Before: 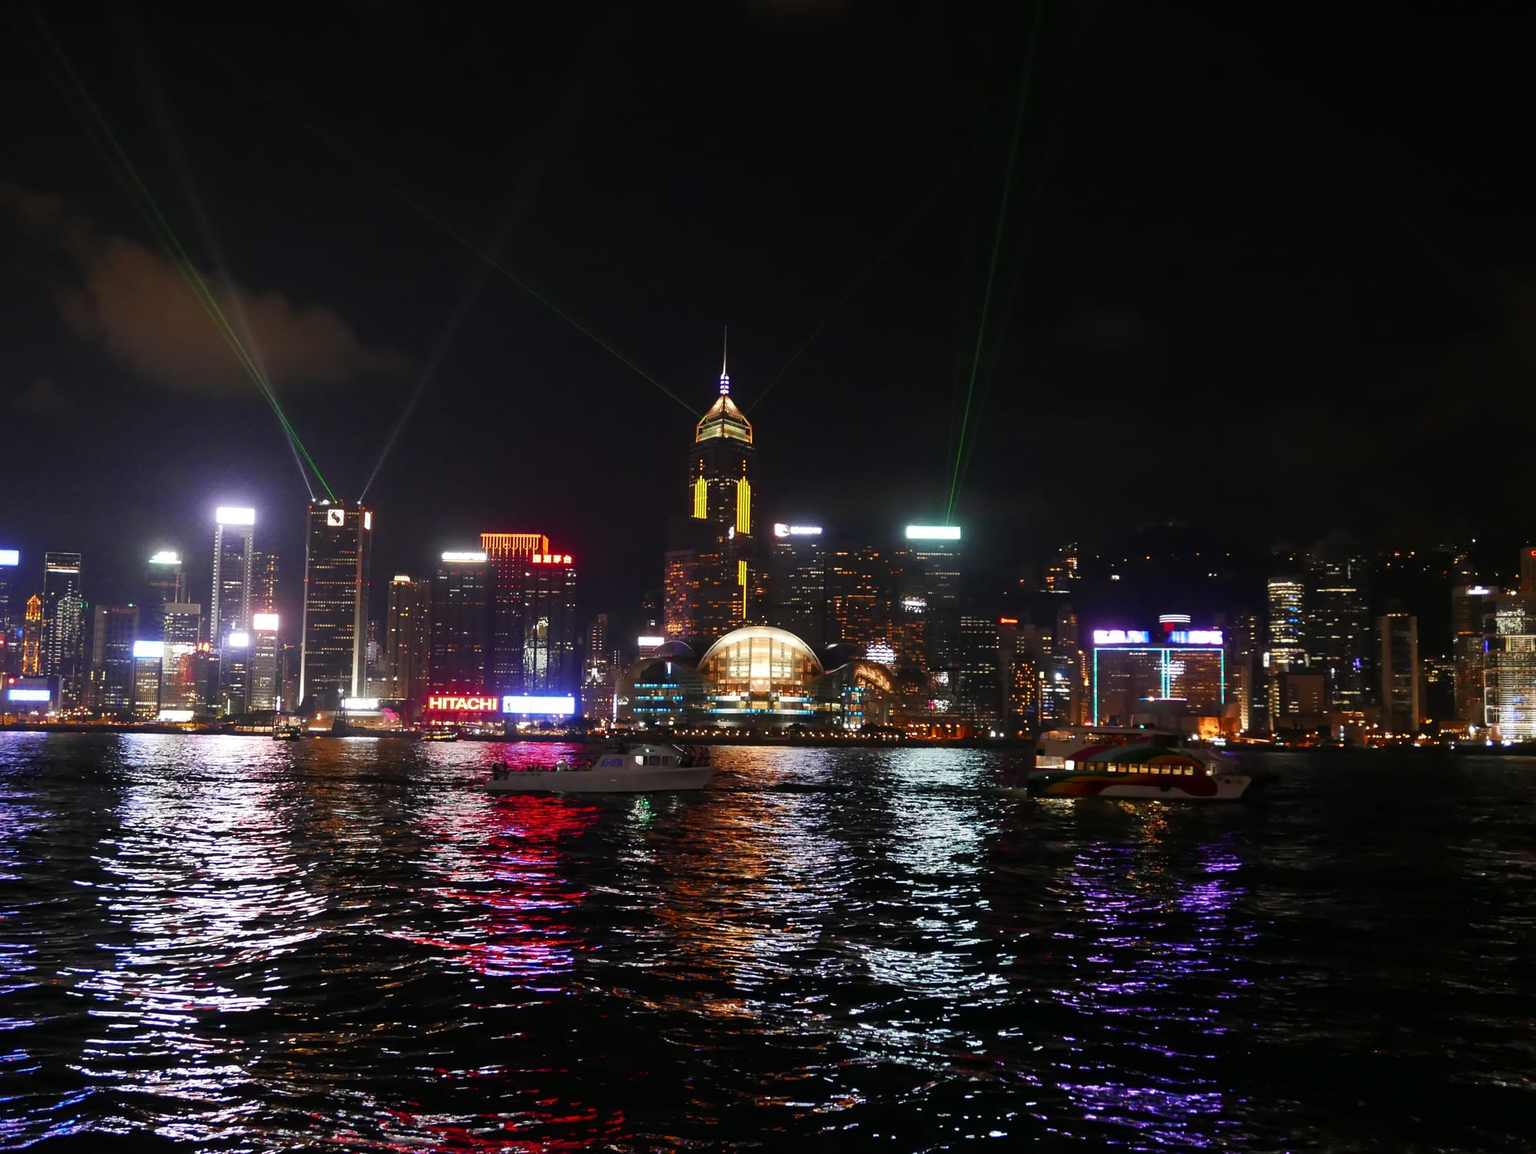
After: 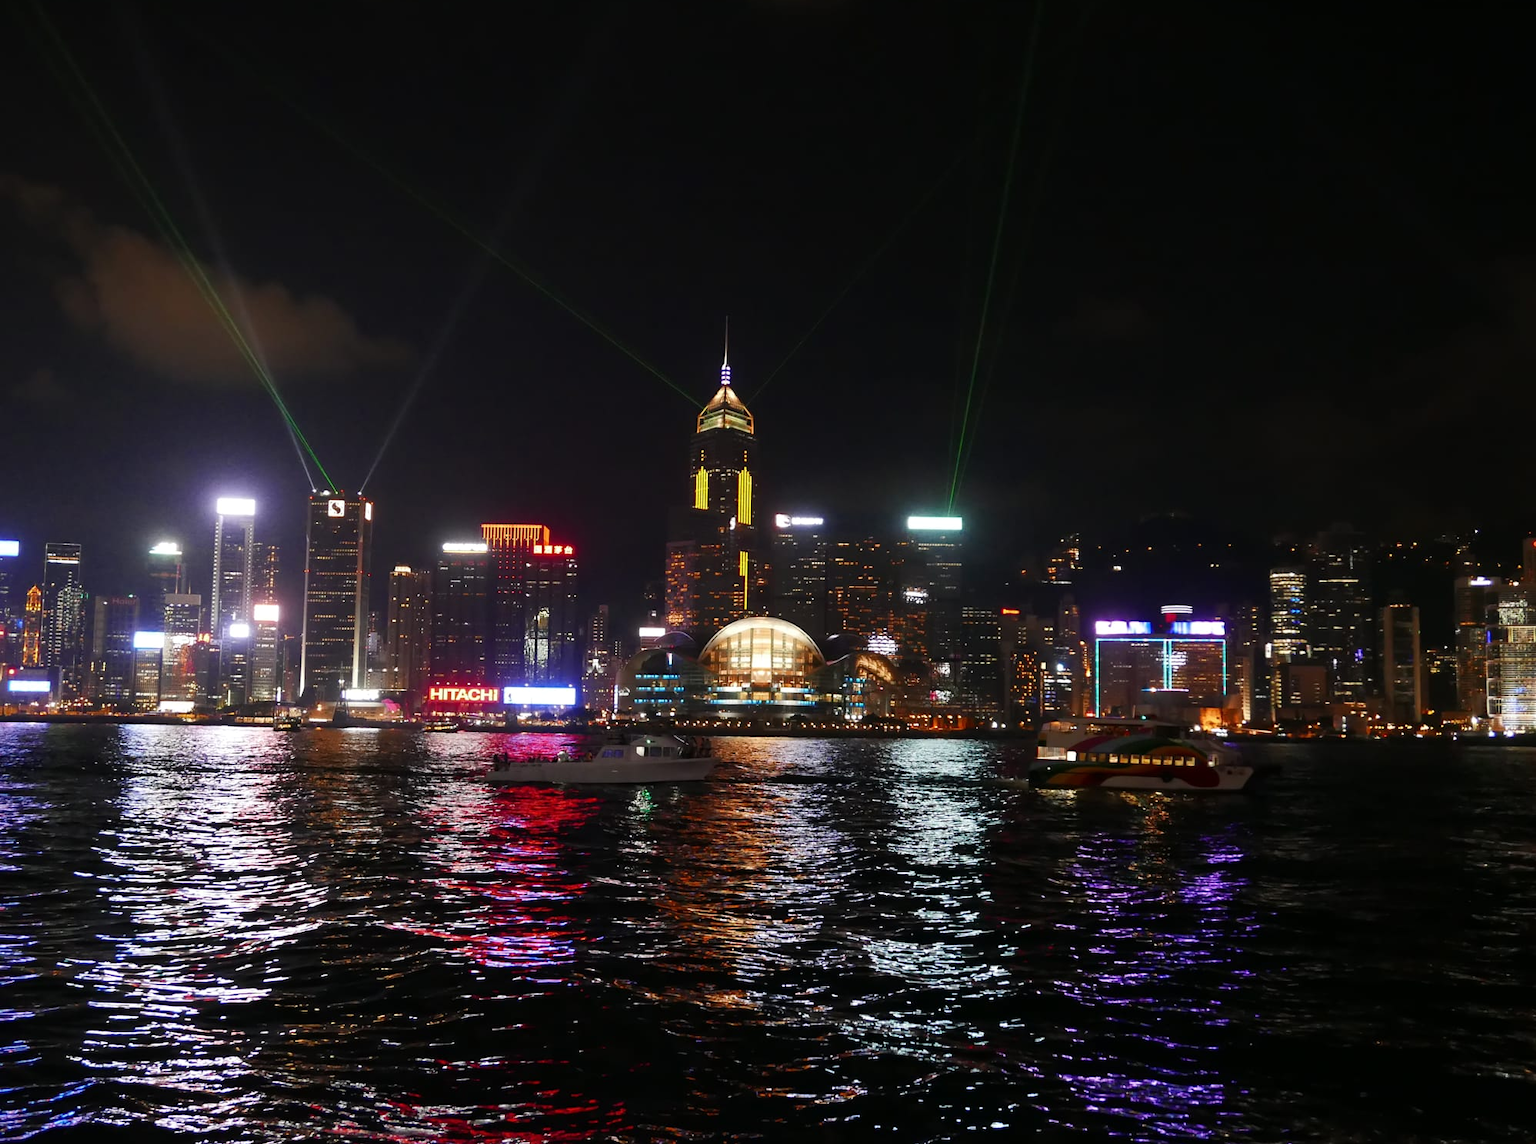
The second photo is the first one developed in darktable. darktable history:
tone equalizer: edges refinement/feathering 500, mask exposure compensation -1.57 EV, preserve details no
crop: top 0.918%, right 0.101%
